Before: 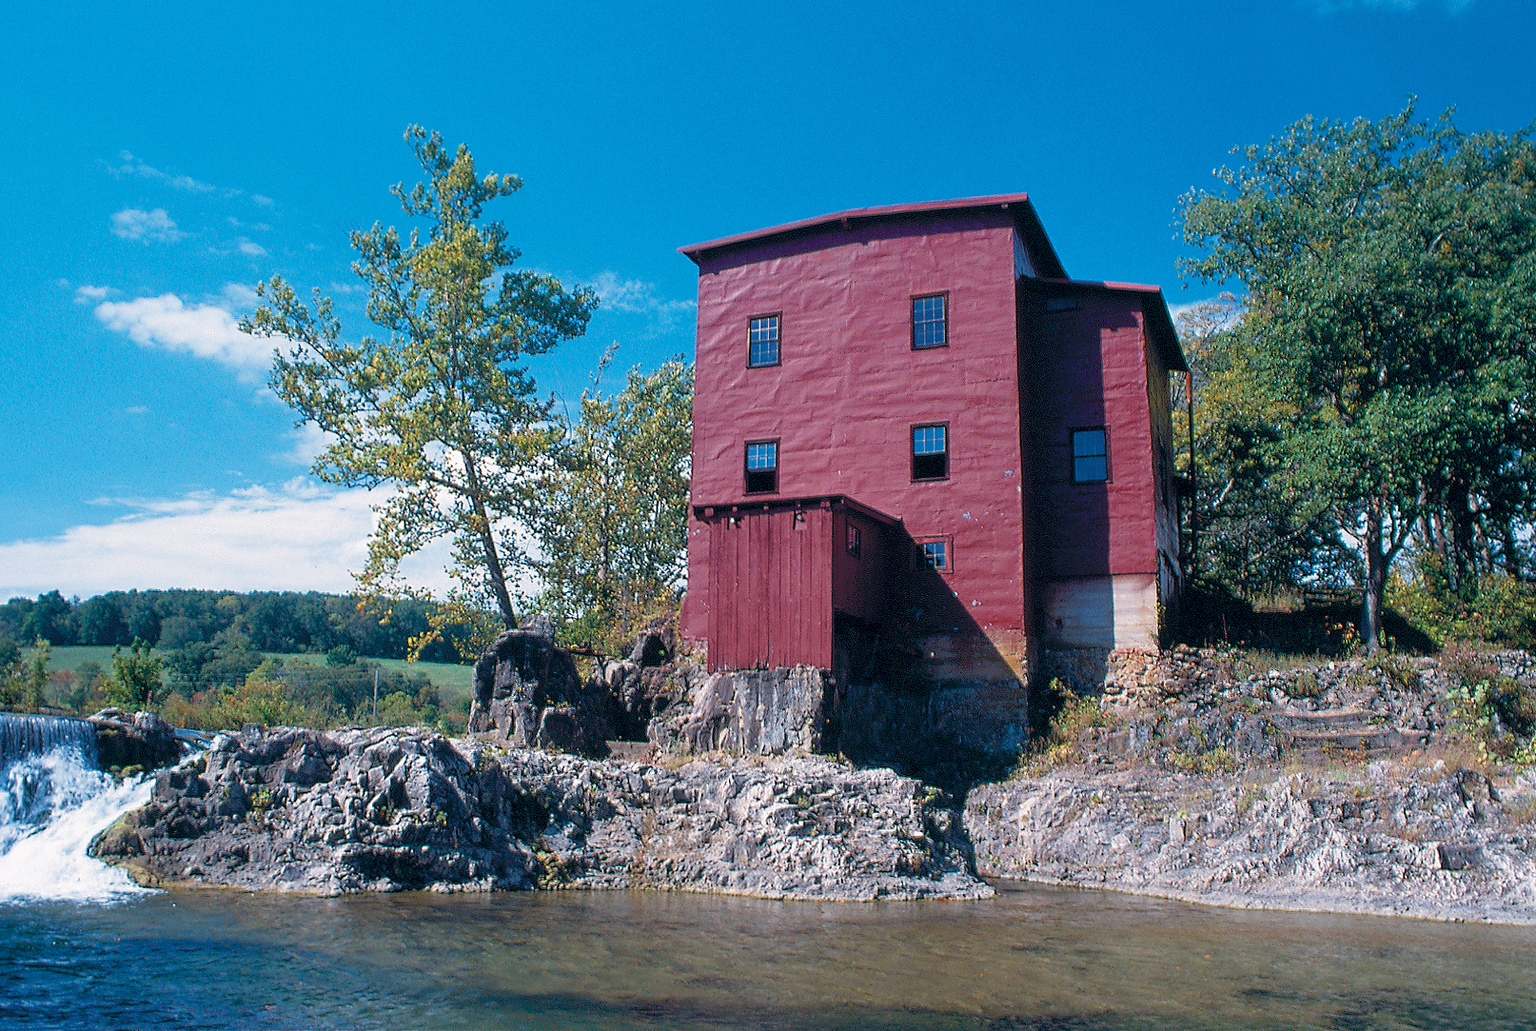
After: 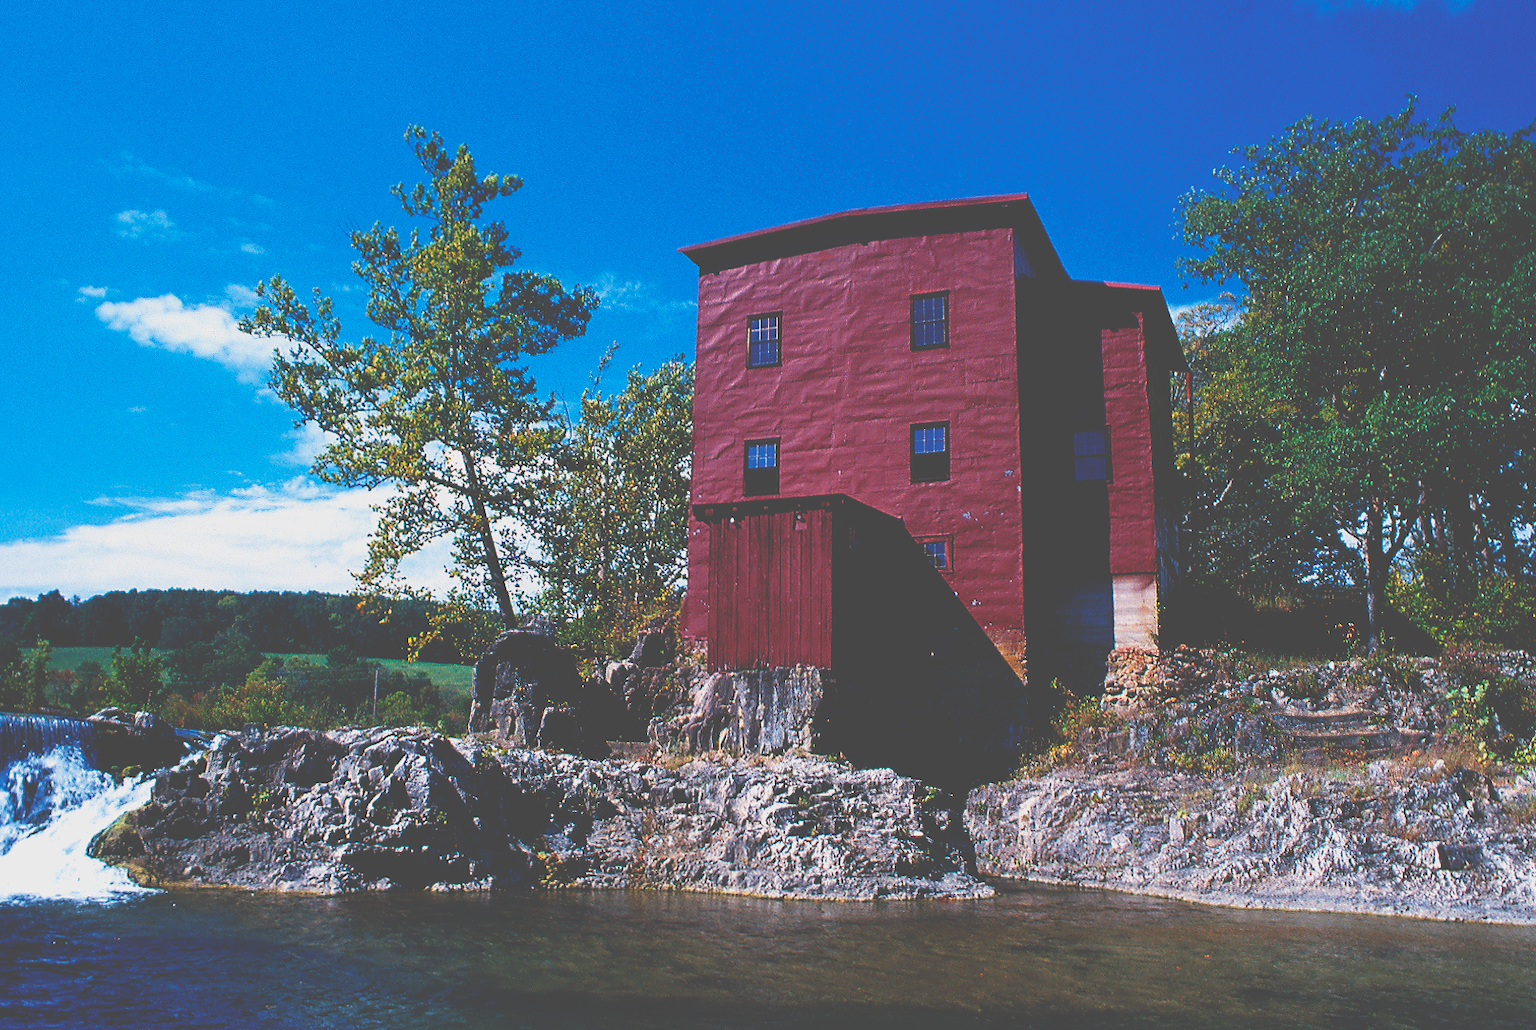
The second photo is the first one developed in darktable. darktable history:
base curve: curves: ch0 [(0, 0.036) (0.083, 0.04) (0.804, 1)], preserve colors none
contrast brightness saturation: contrast -0.156, brightness 0.044, saturation -0.132
